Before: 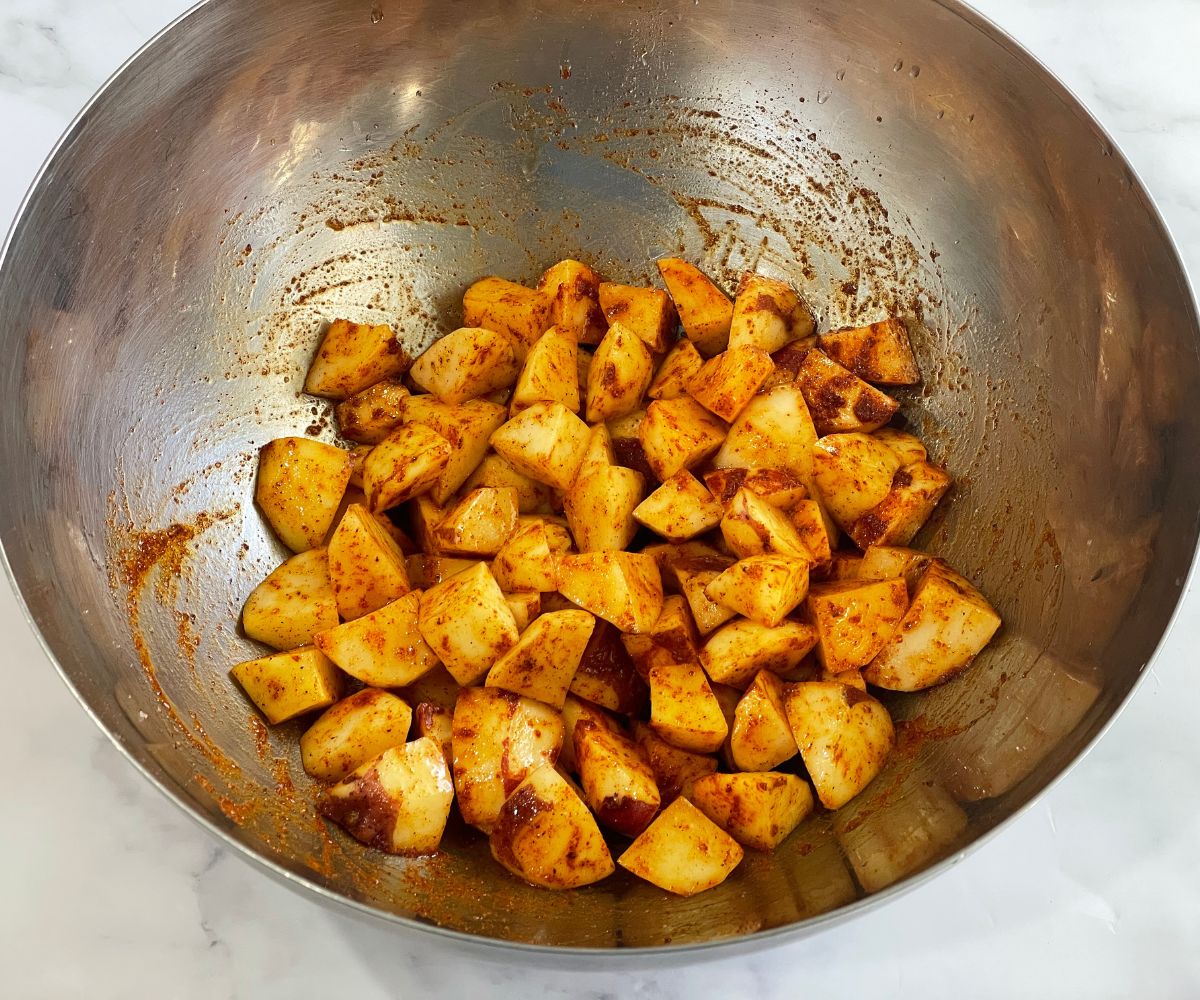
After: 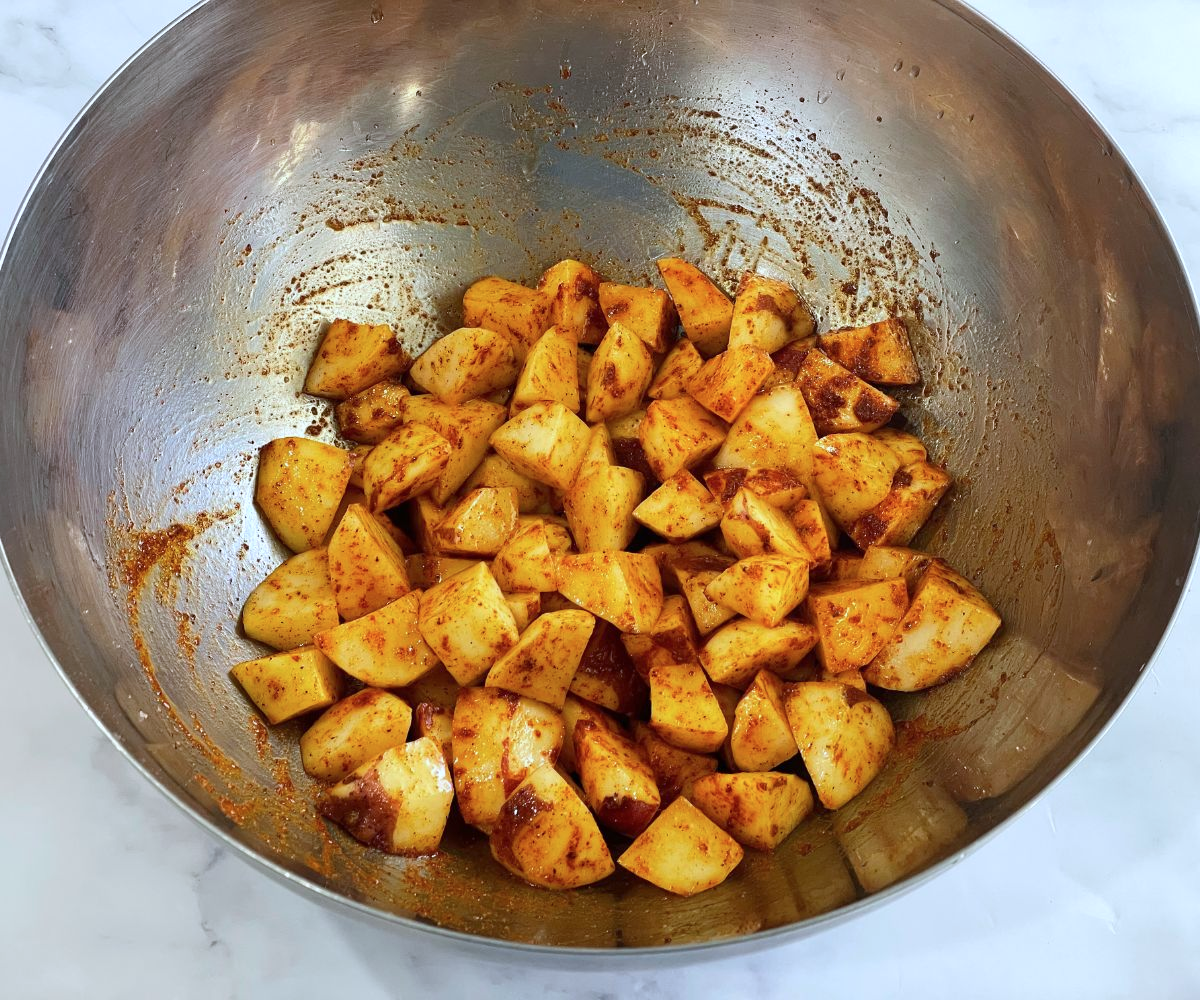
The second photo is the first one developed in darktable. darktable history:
color calibration: x 0.37, y 0.382, temperature 4318.05 K
